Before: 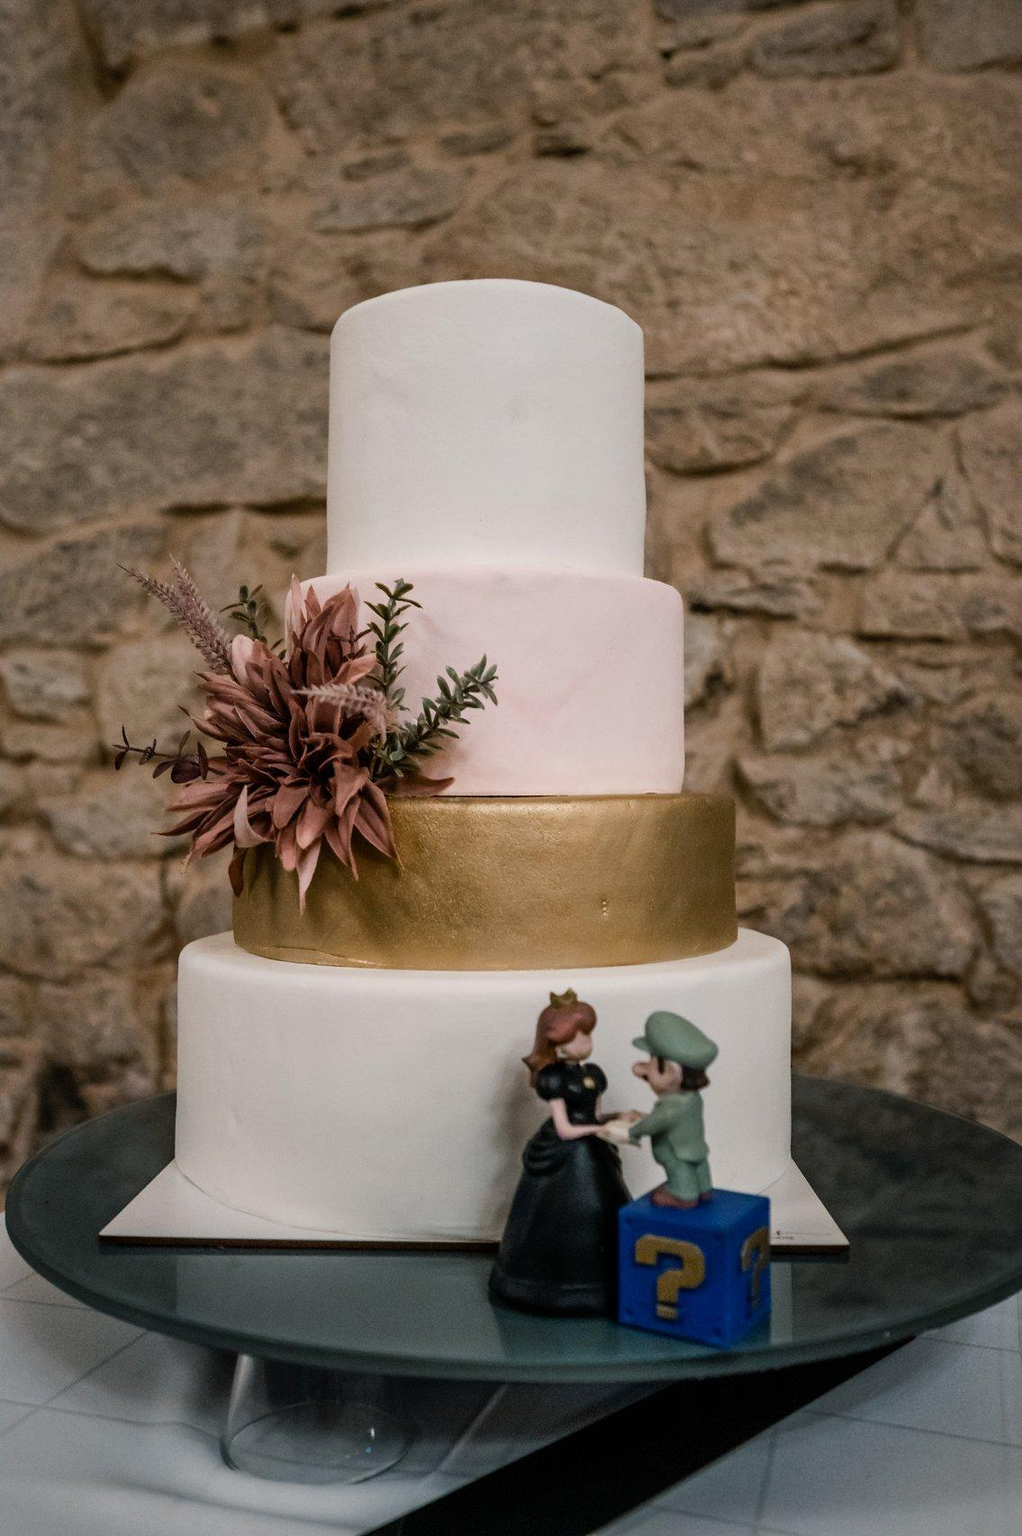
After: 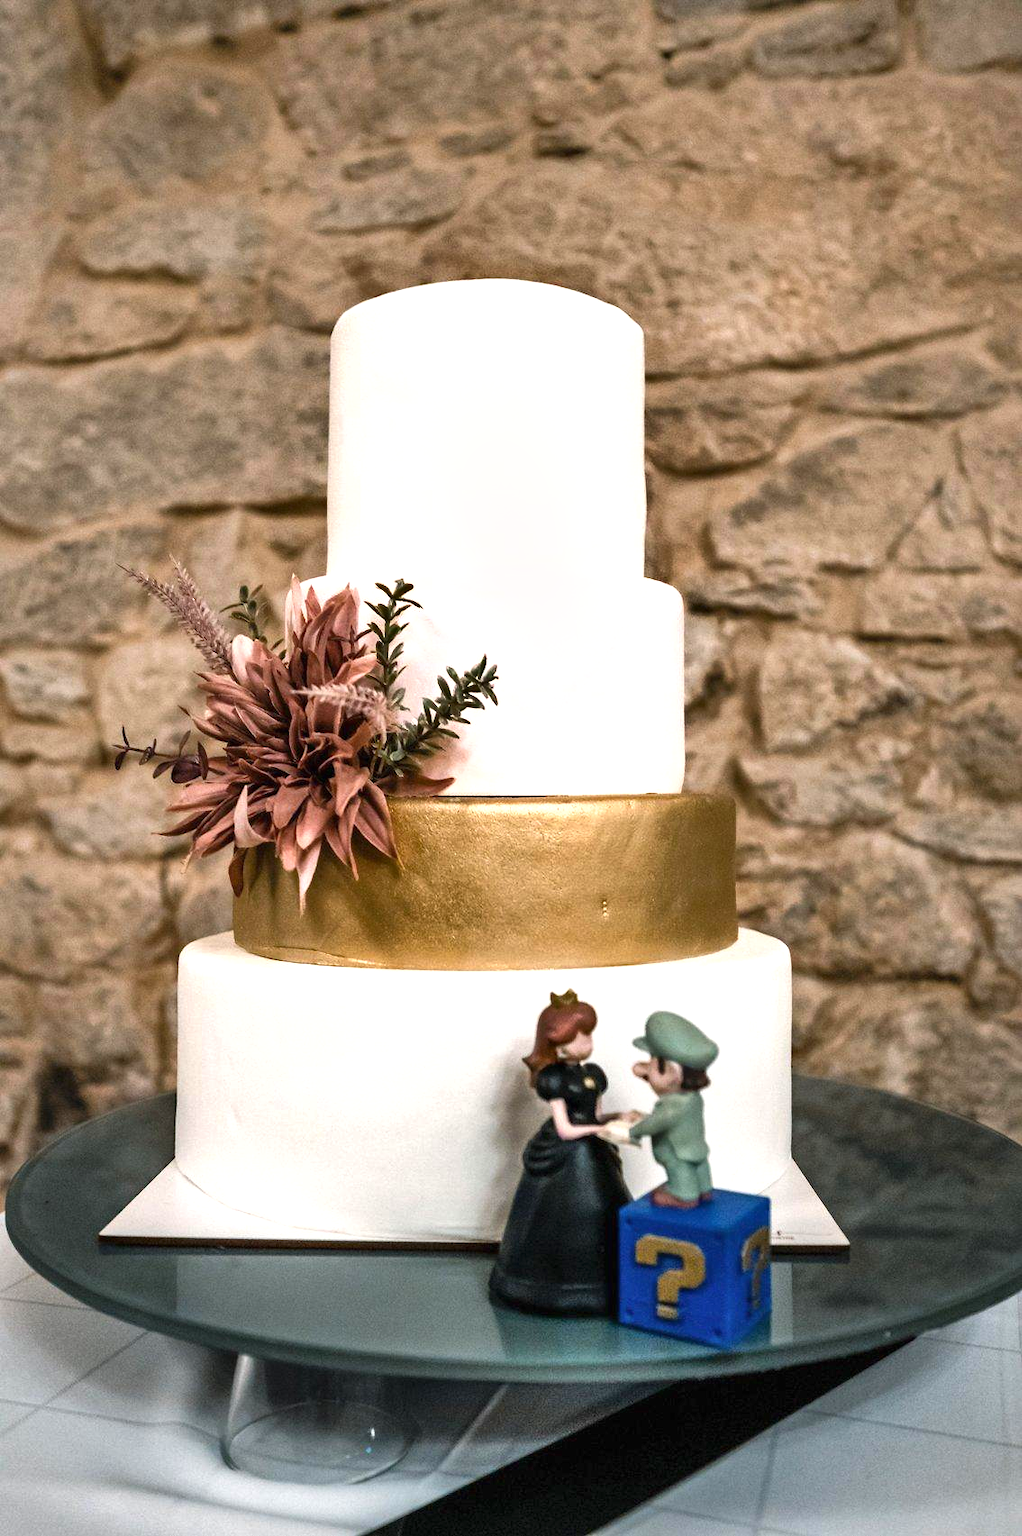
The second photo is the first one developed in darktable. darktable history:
exposure: black level correction 0, exposure 1.2 EV, compensate exposure bias true, compensate highlight preservation false
shadows and highlights: soften with gaussian
